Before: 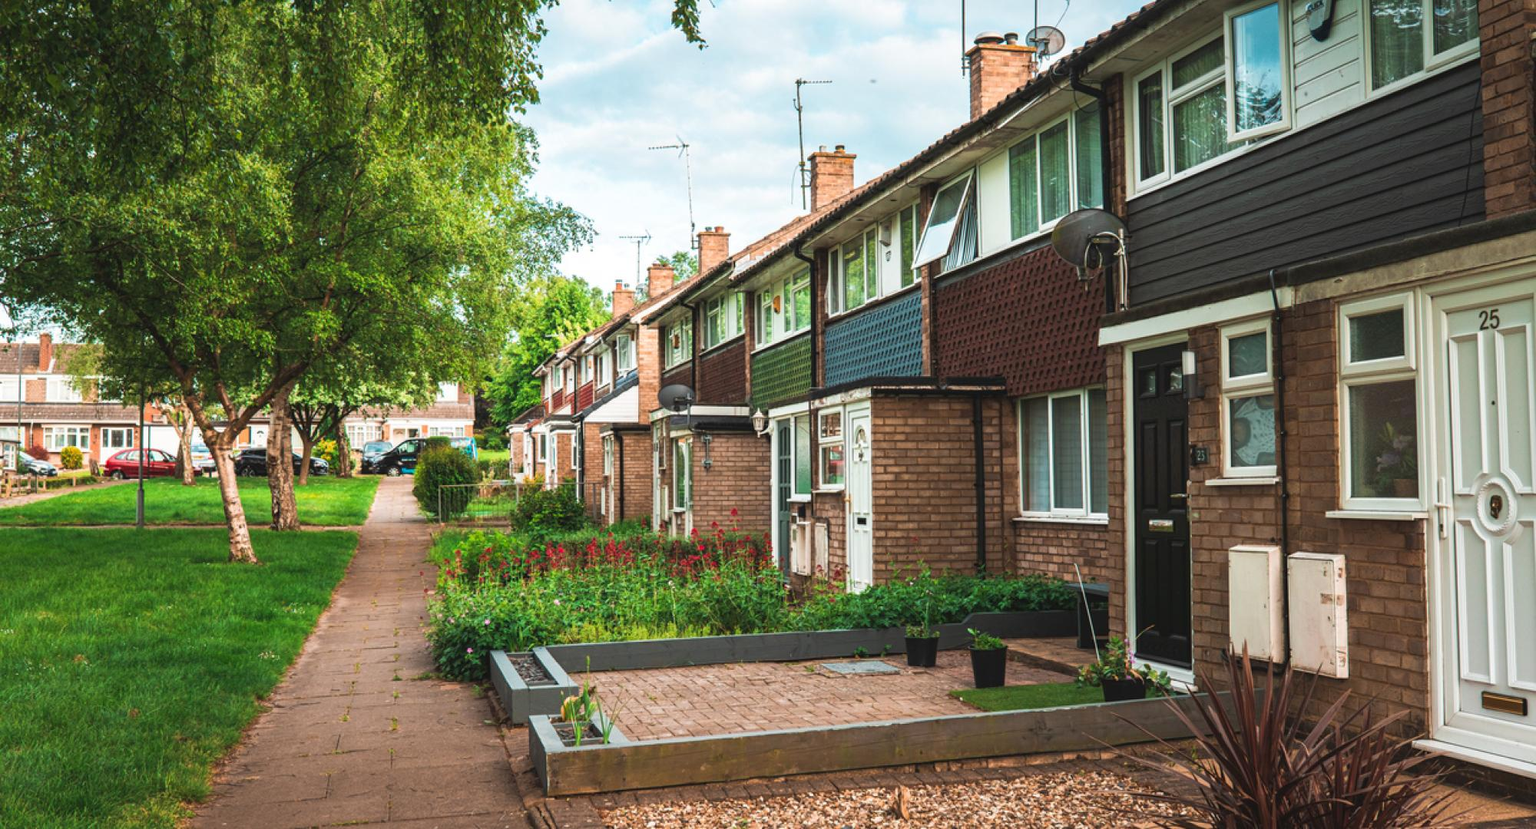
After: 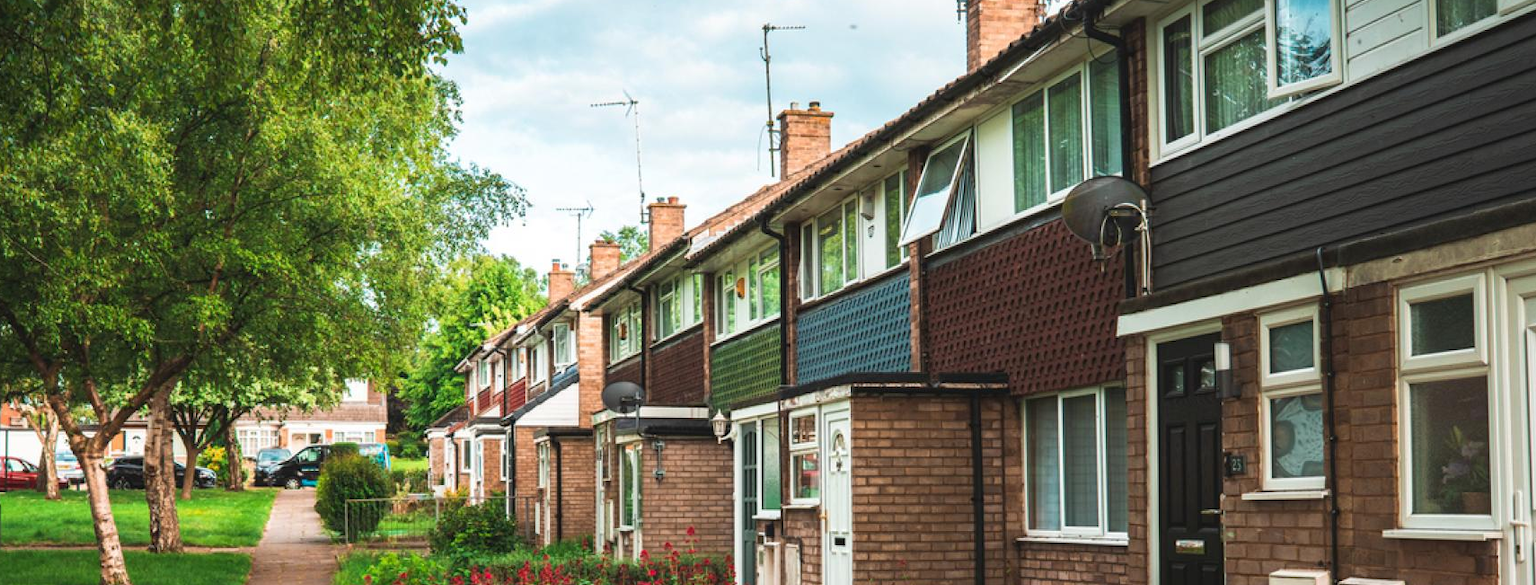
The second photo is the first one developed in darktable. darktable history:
crop and rotate: left 9.396%, top 7.114%, right 5.059%, bottom 32.488%
